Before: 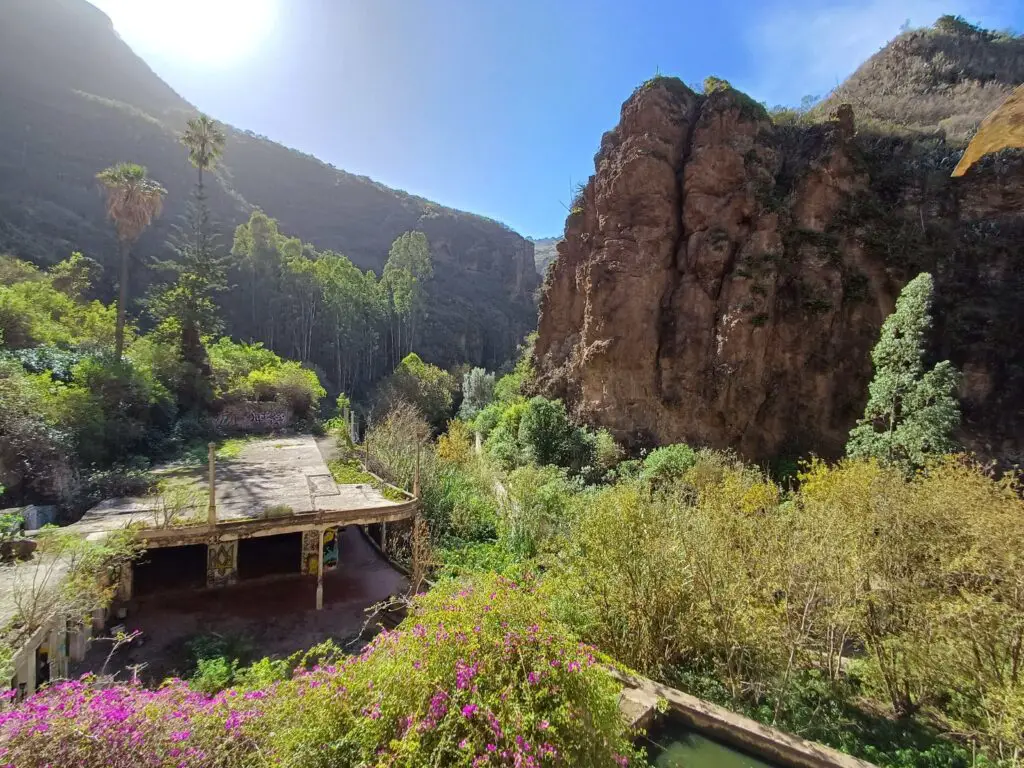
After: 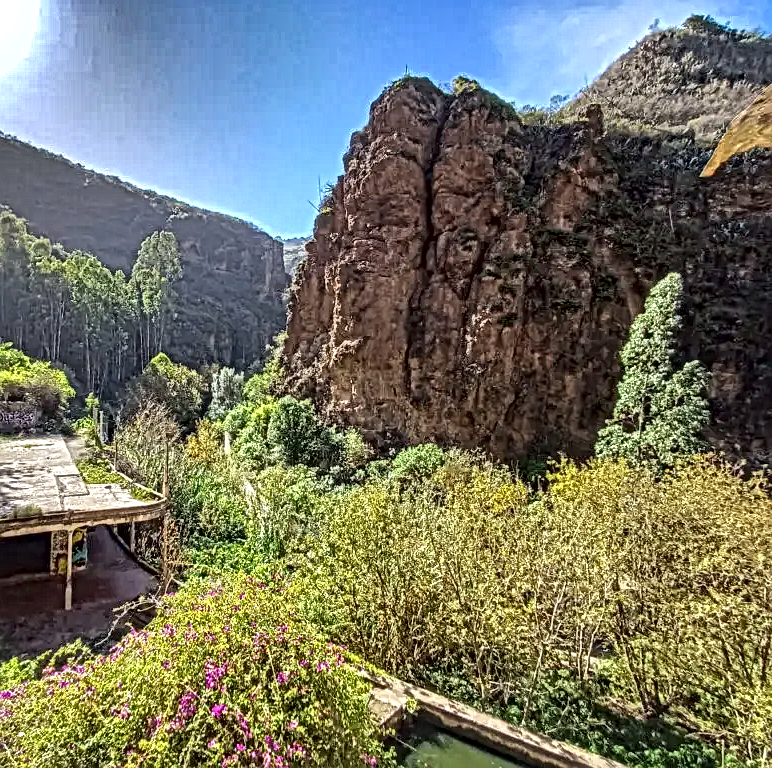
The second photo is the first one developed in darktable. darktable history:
exposure: exposure 0.299 EV, compensate highlight preservation false
crop and rotate: left 24.601%
local contrast: mode bilateral grid, contrast 20, coarseness 4, detail 299%, midtone range 0.2
shadows and highlights: shadows 20.85, highlights -80.75, soften with gaussian
